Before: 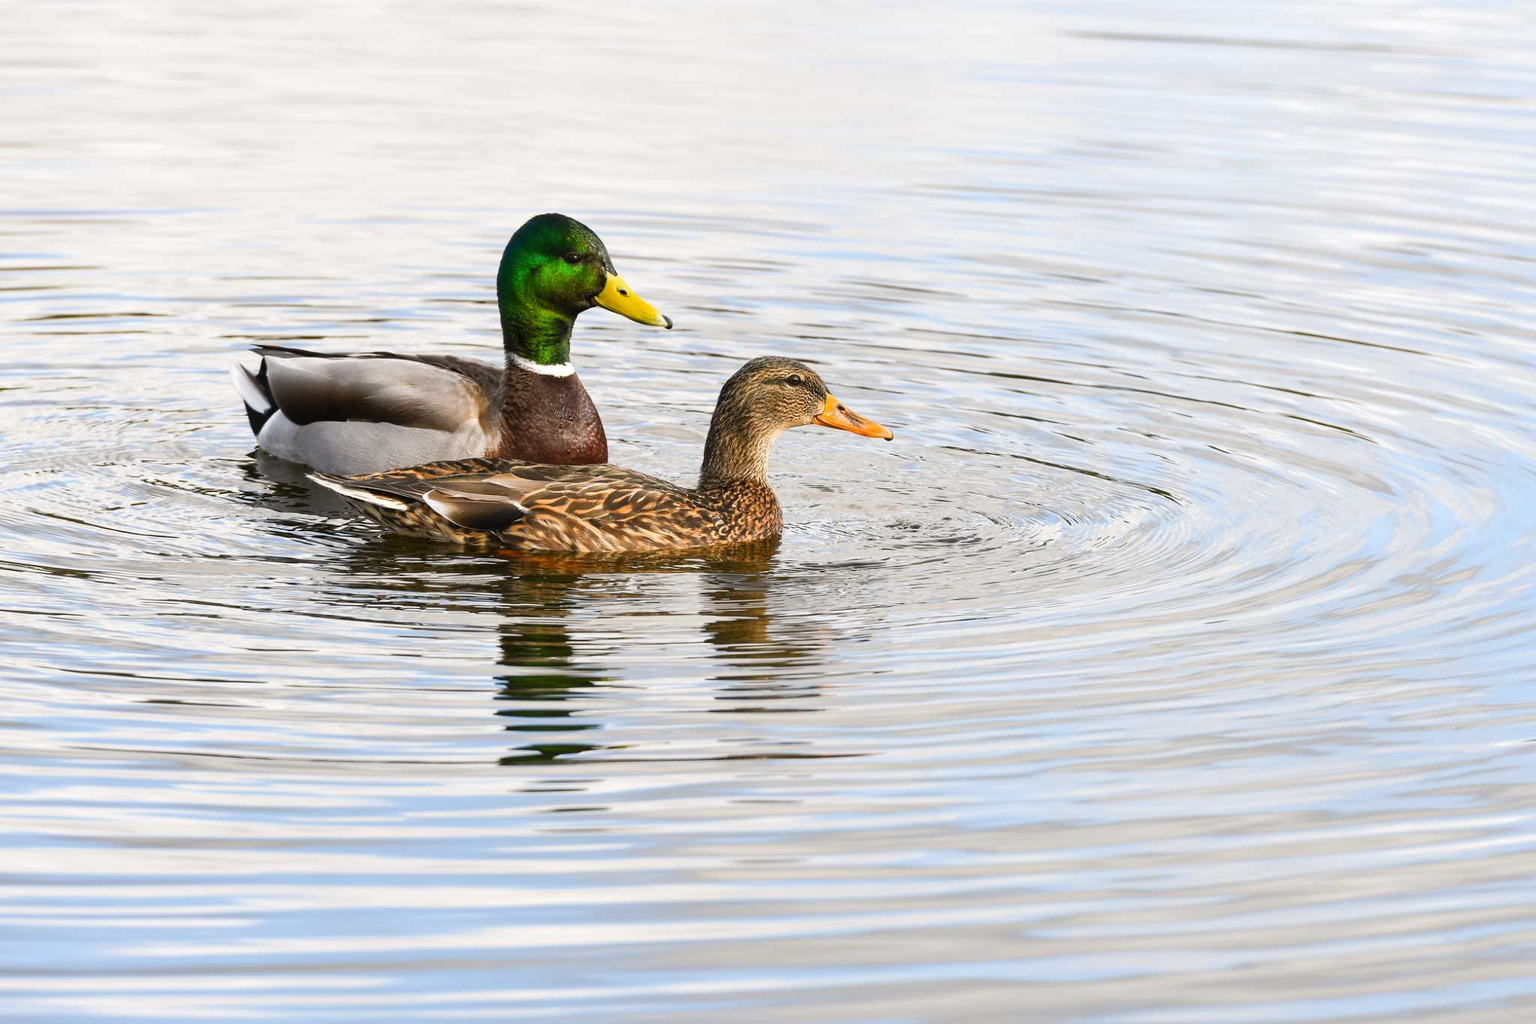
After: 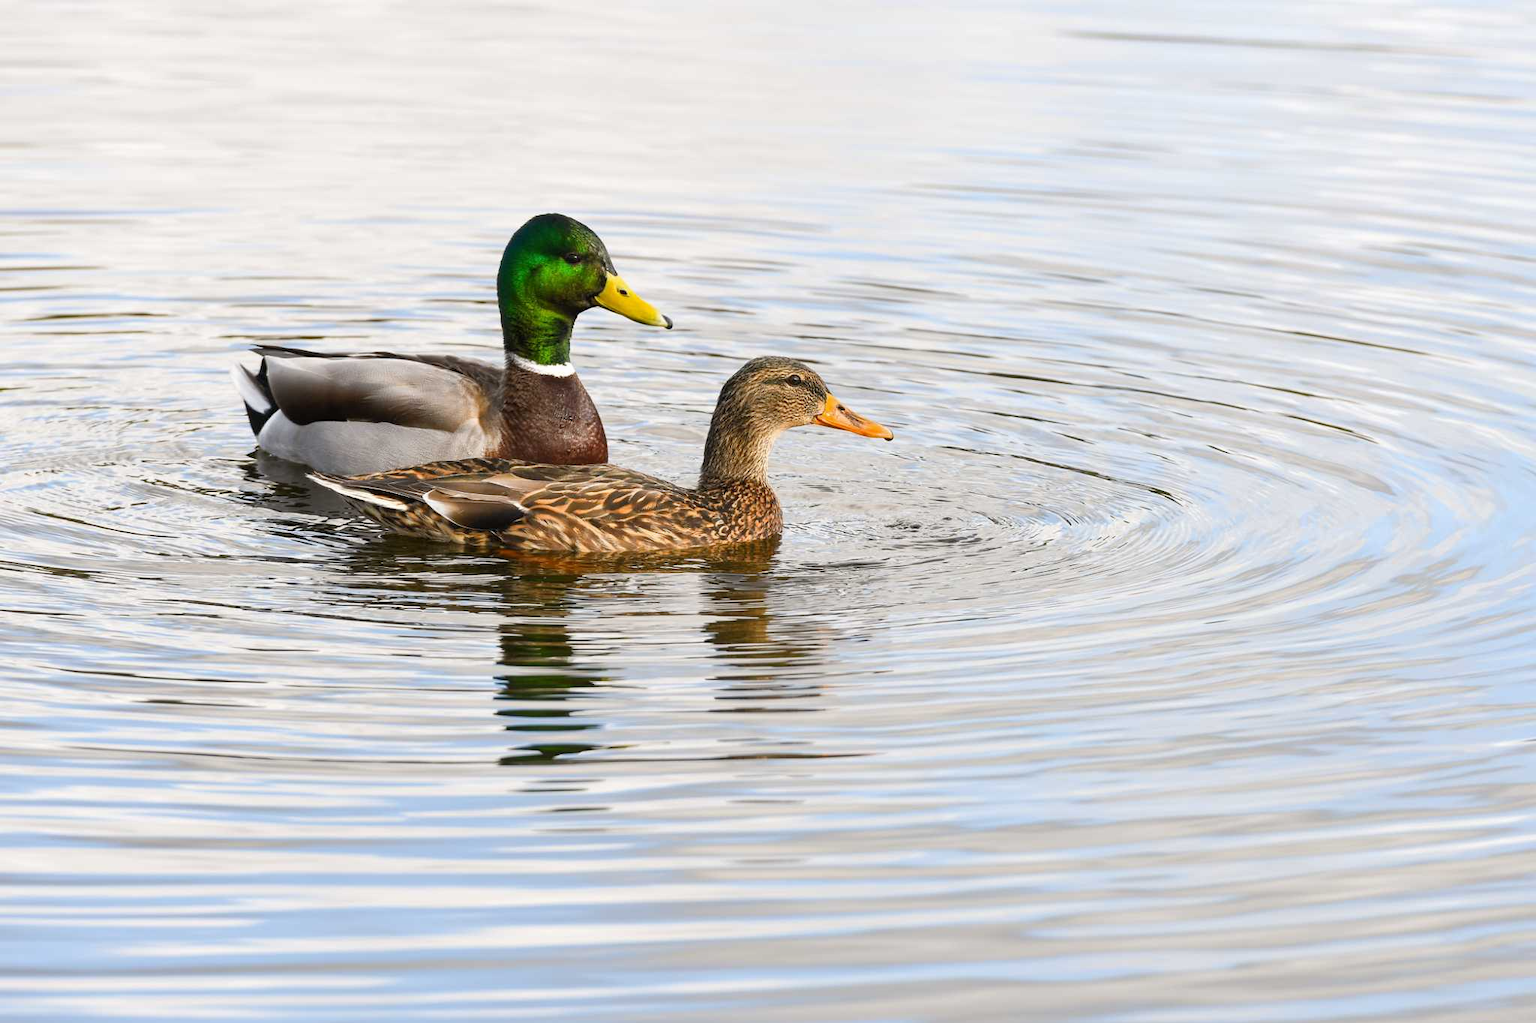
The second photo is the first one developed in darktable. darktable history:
tone equalizer: -7 EV 0.203 EV, -6 EV 0.109 EV, -5 EV 0.071 EV, -4 EV 0.076 EV, -2 EV -0.04 EV, -1 EV -0.028 EV, +0 EV -0.088 EV, edges refinement/feathering 500, mask exposure compensation -1.57 EV, preserve details no
